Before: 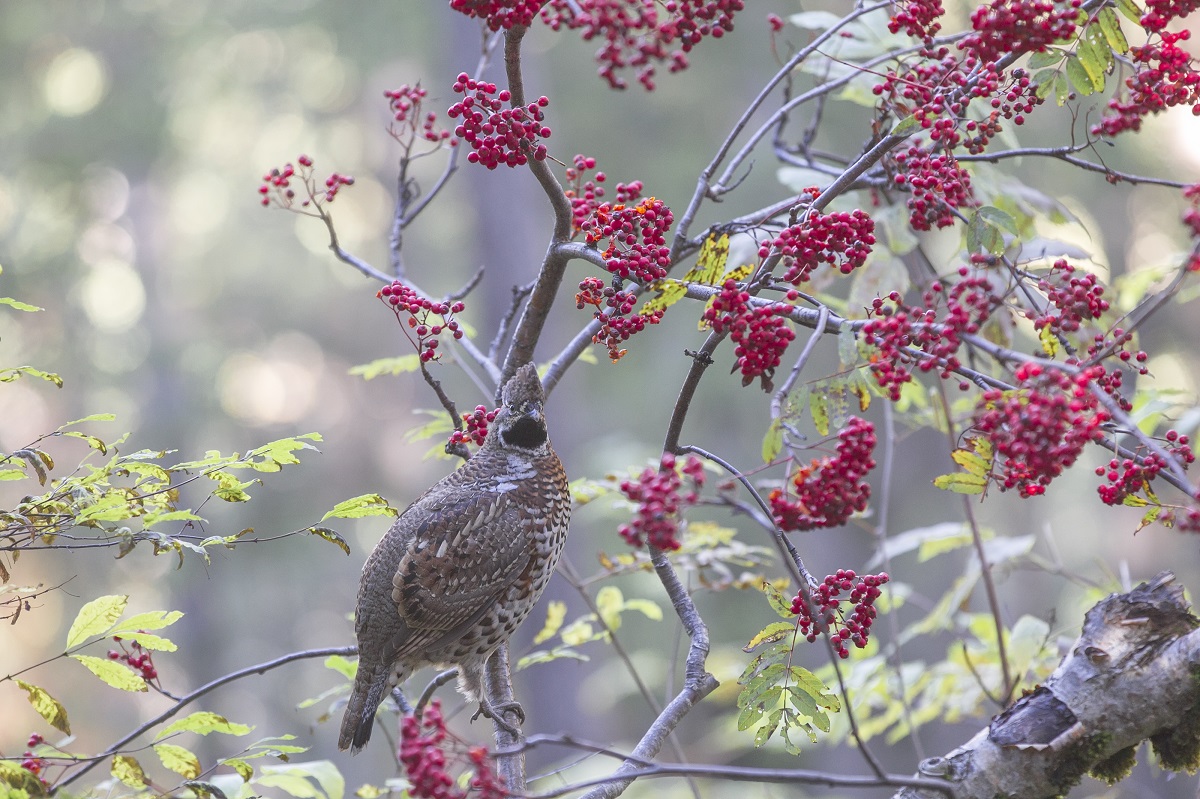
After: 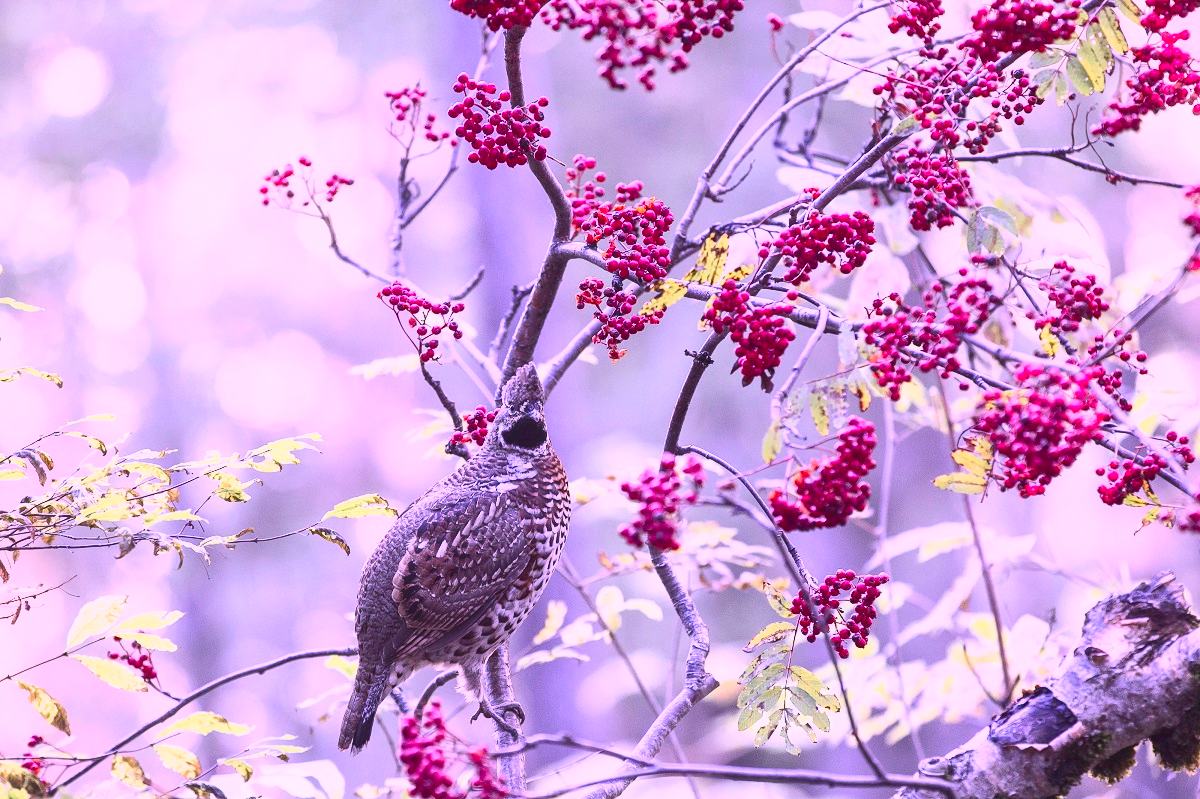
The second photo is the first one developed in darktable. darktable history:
contrast brightness saturation: contrast 0.396, brightness 0.114, saturation 0.209
color calibration: output R [1.107, -0.012, -0.003, 0], output B [0, 0, 1.308, 0], illuminant as shot in camera, x 0.37, y 0.382, temperature 4317.68 K
